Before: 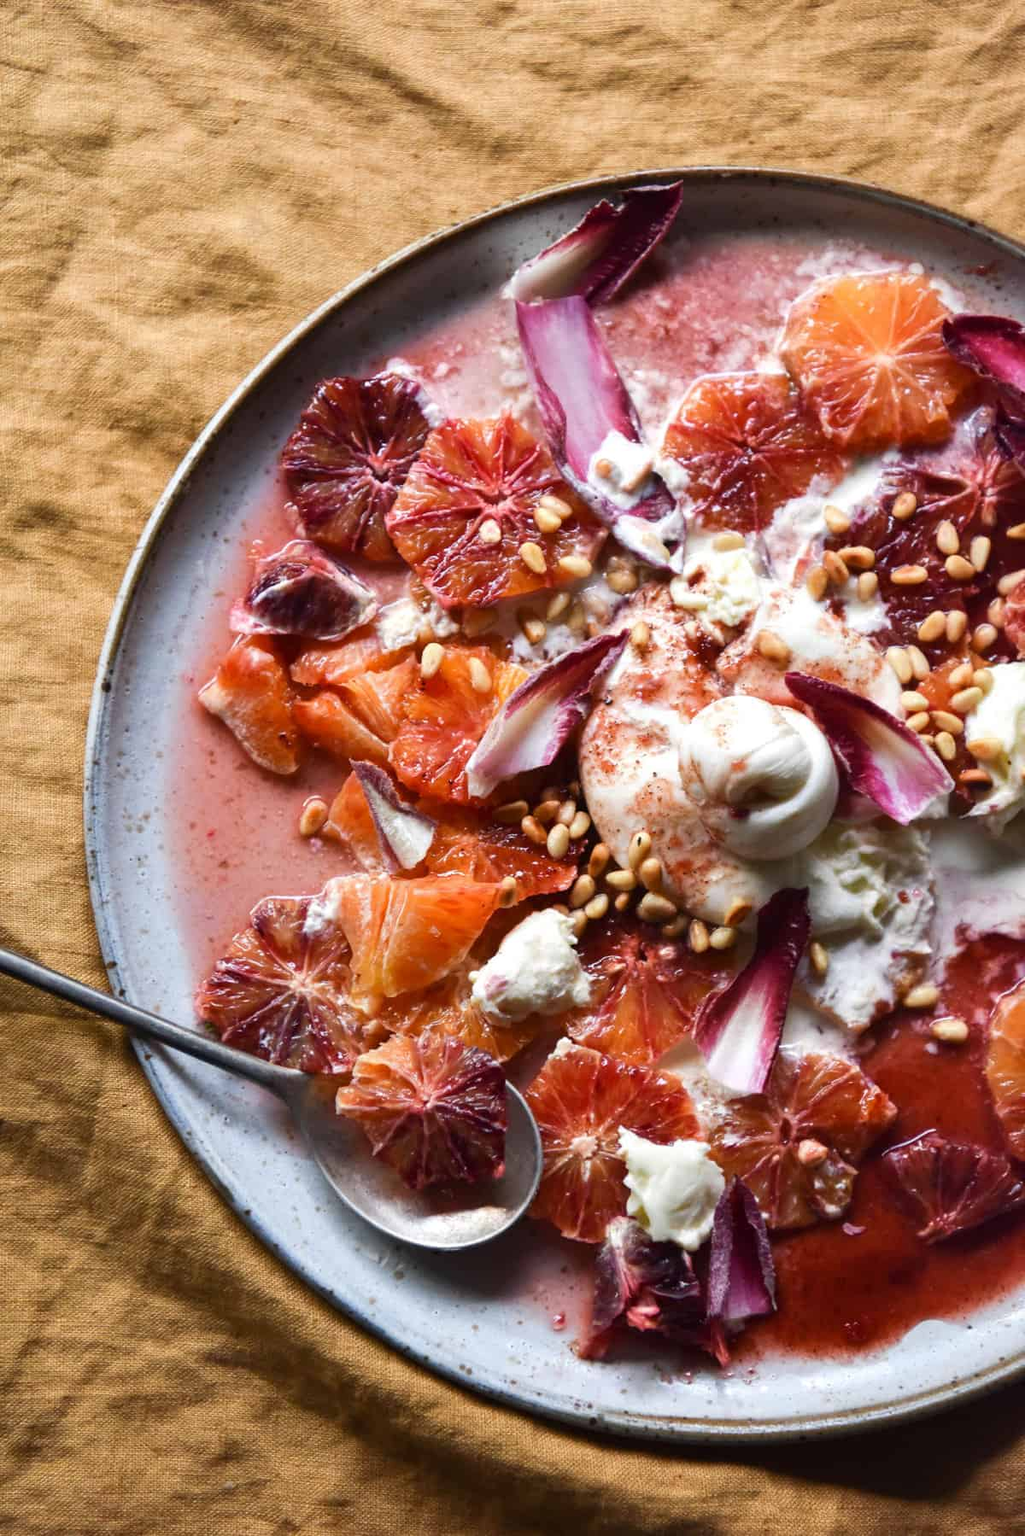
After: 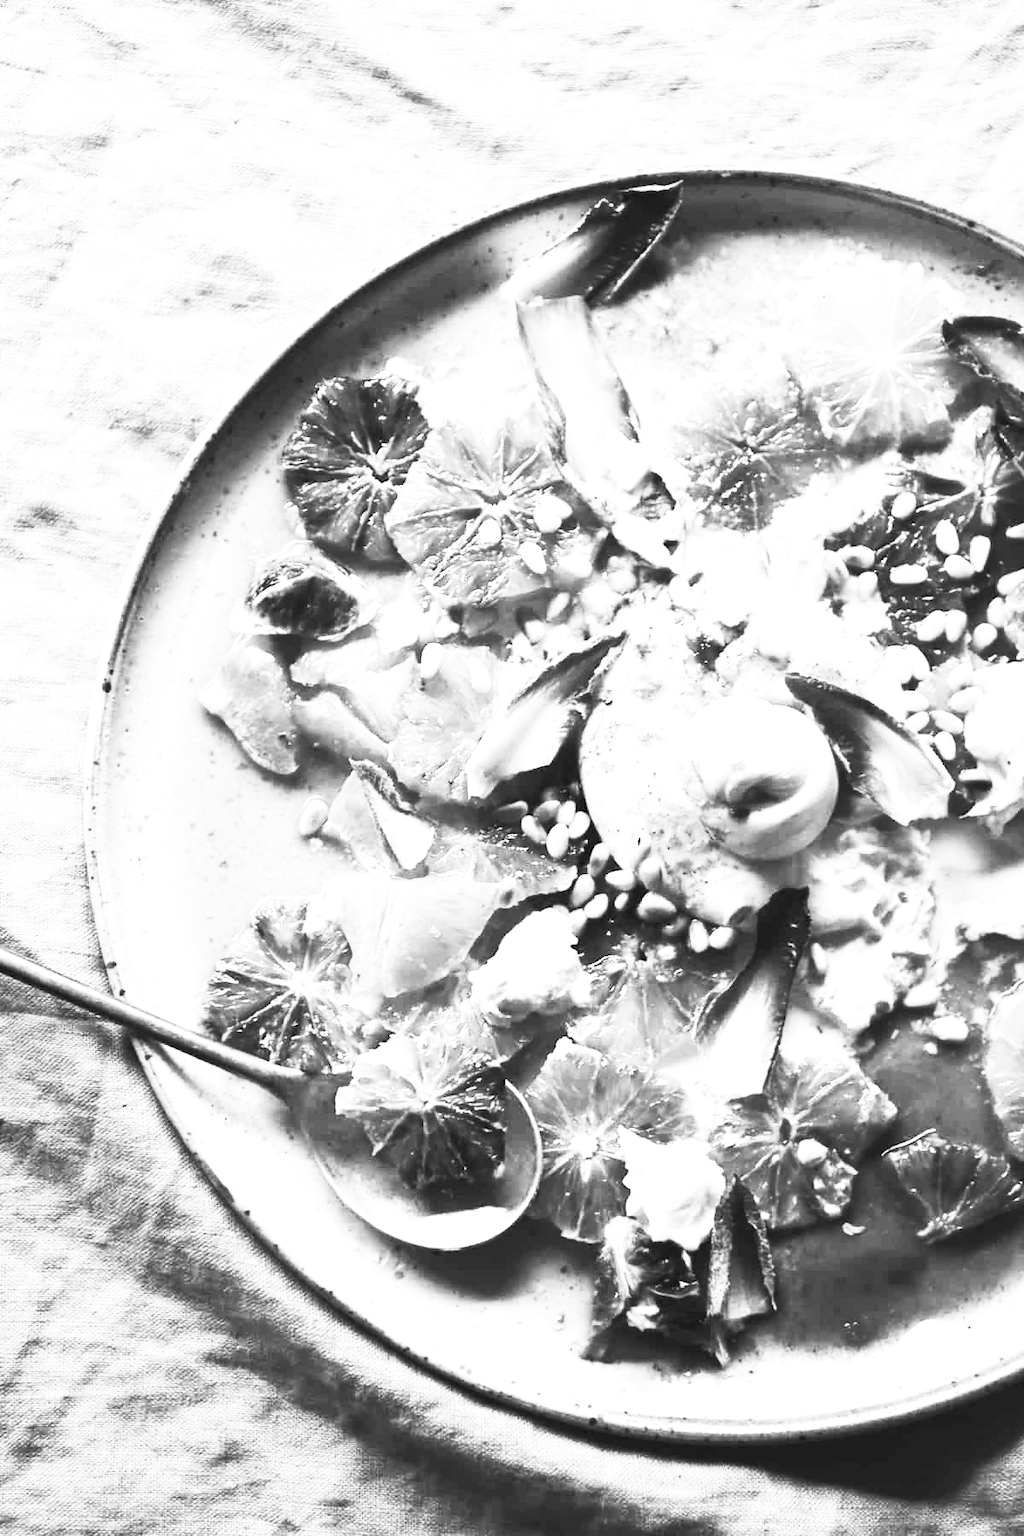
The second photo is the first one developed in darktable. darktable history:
contrast brightness saturation: contrast 0.53, brightness 0.47, saturation -1
exposure: black level correction 0, exposure 1.015 EV, compensate exposure bias true, compensate highlight preservation false
